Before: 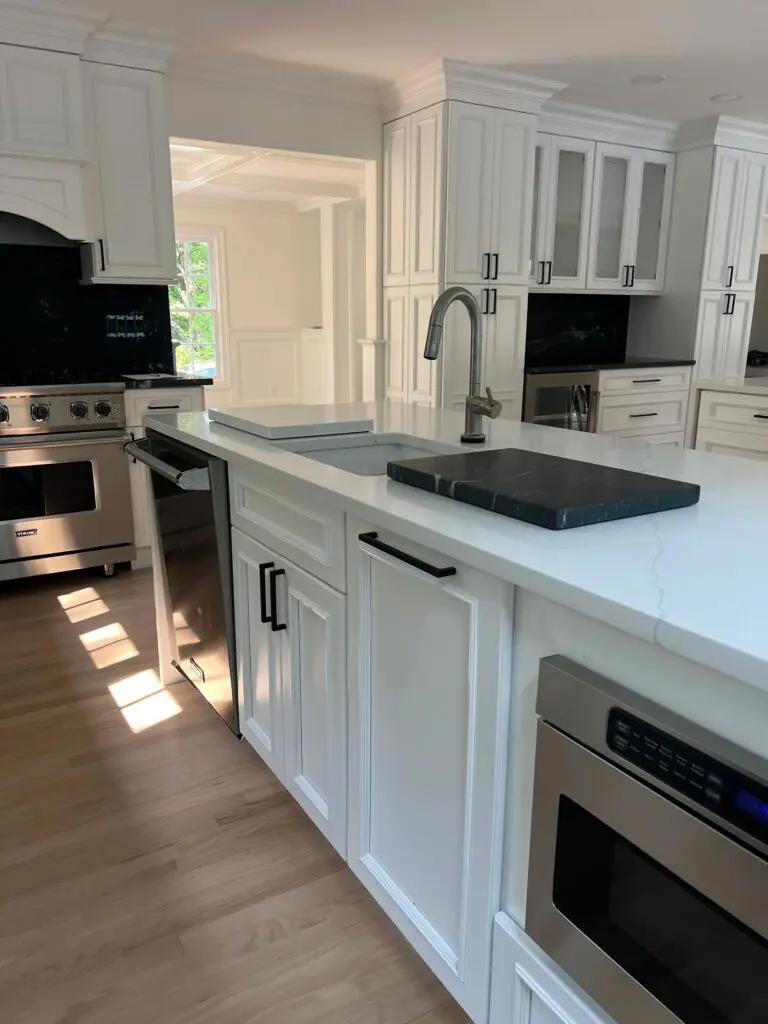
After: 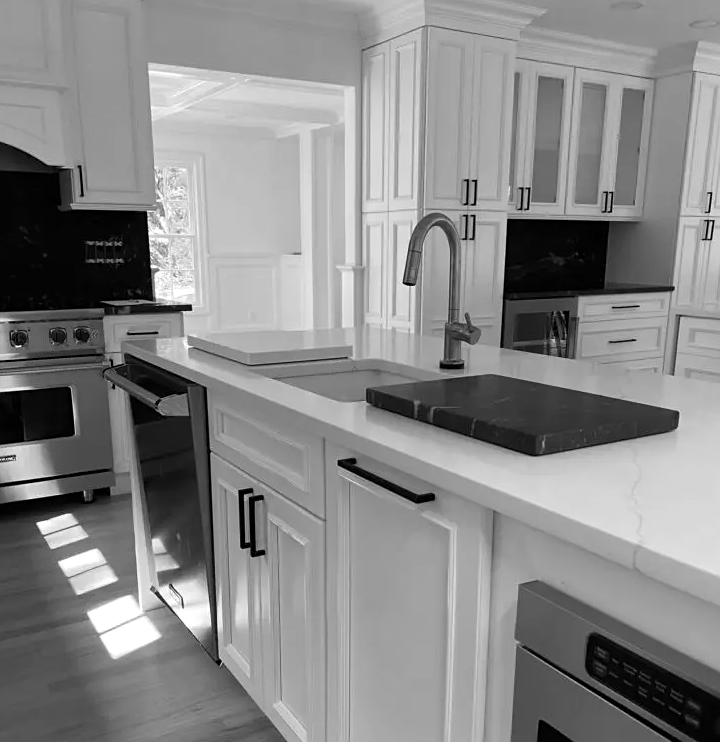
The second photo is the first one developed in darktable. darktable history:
sharpen: amount 0.2
exposure: exposure 0.127 EV, compensate highlight preservation false
crop: left 2.737%, top 7.287%, right 3.421%, bottom 20.179%
white balance: red 0.925, blue 1.046
monochrome: on, module defaults
